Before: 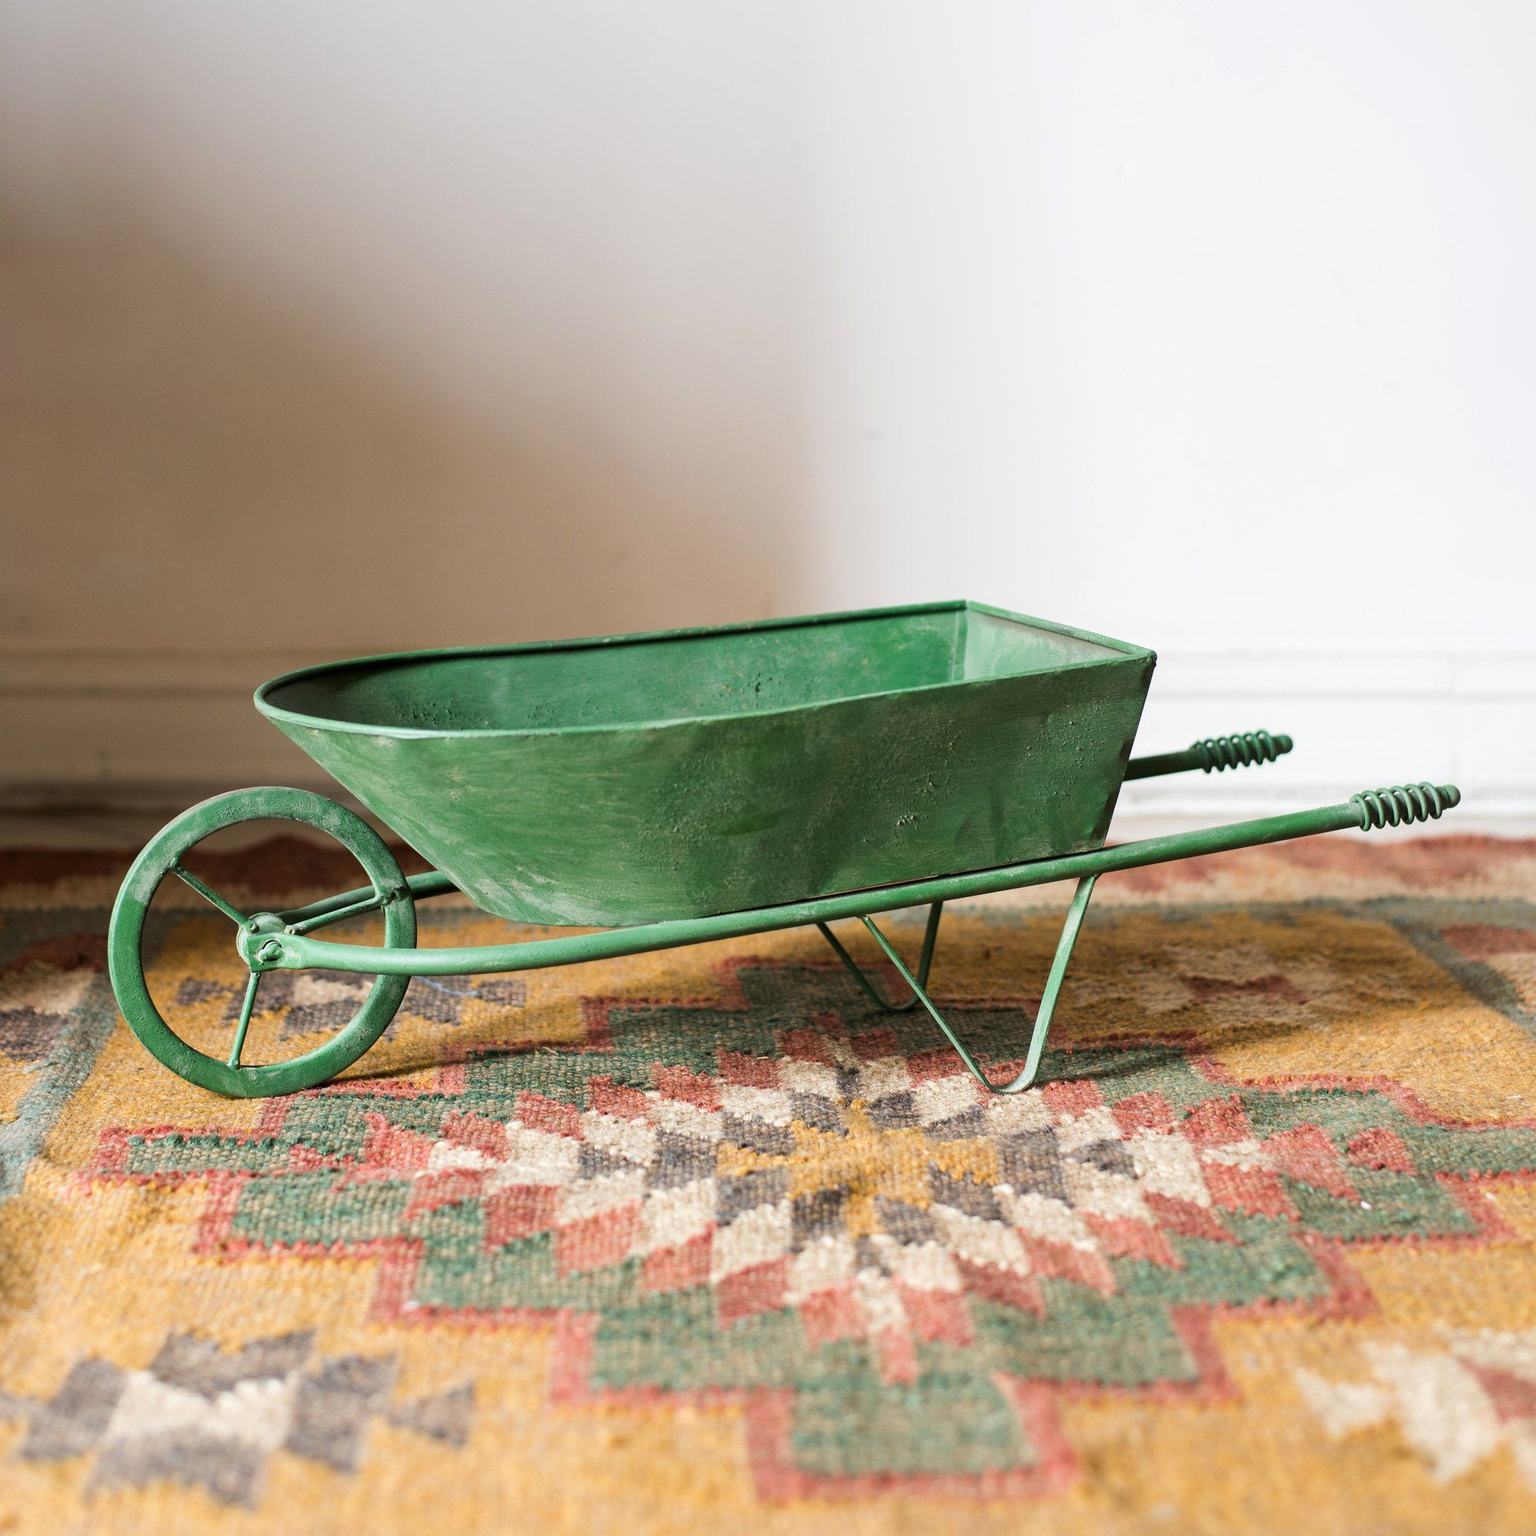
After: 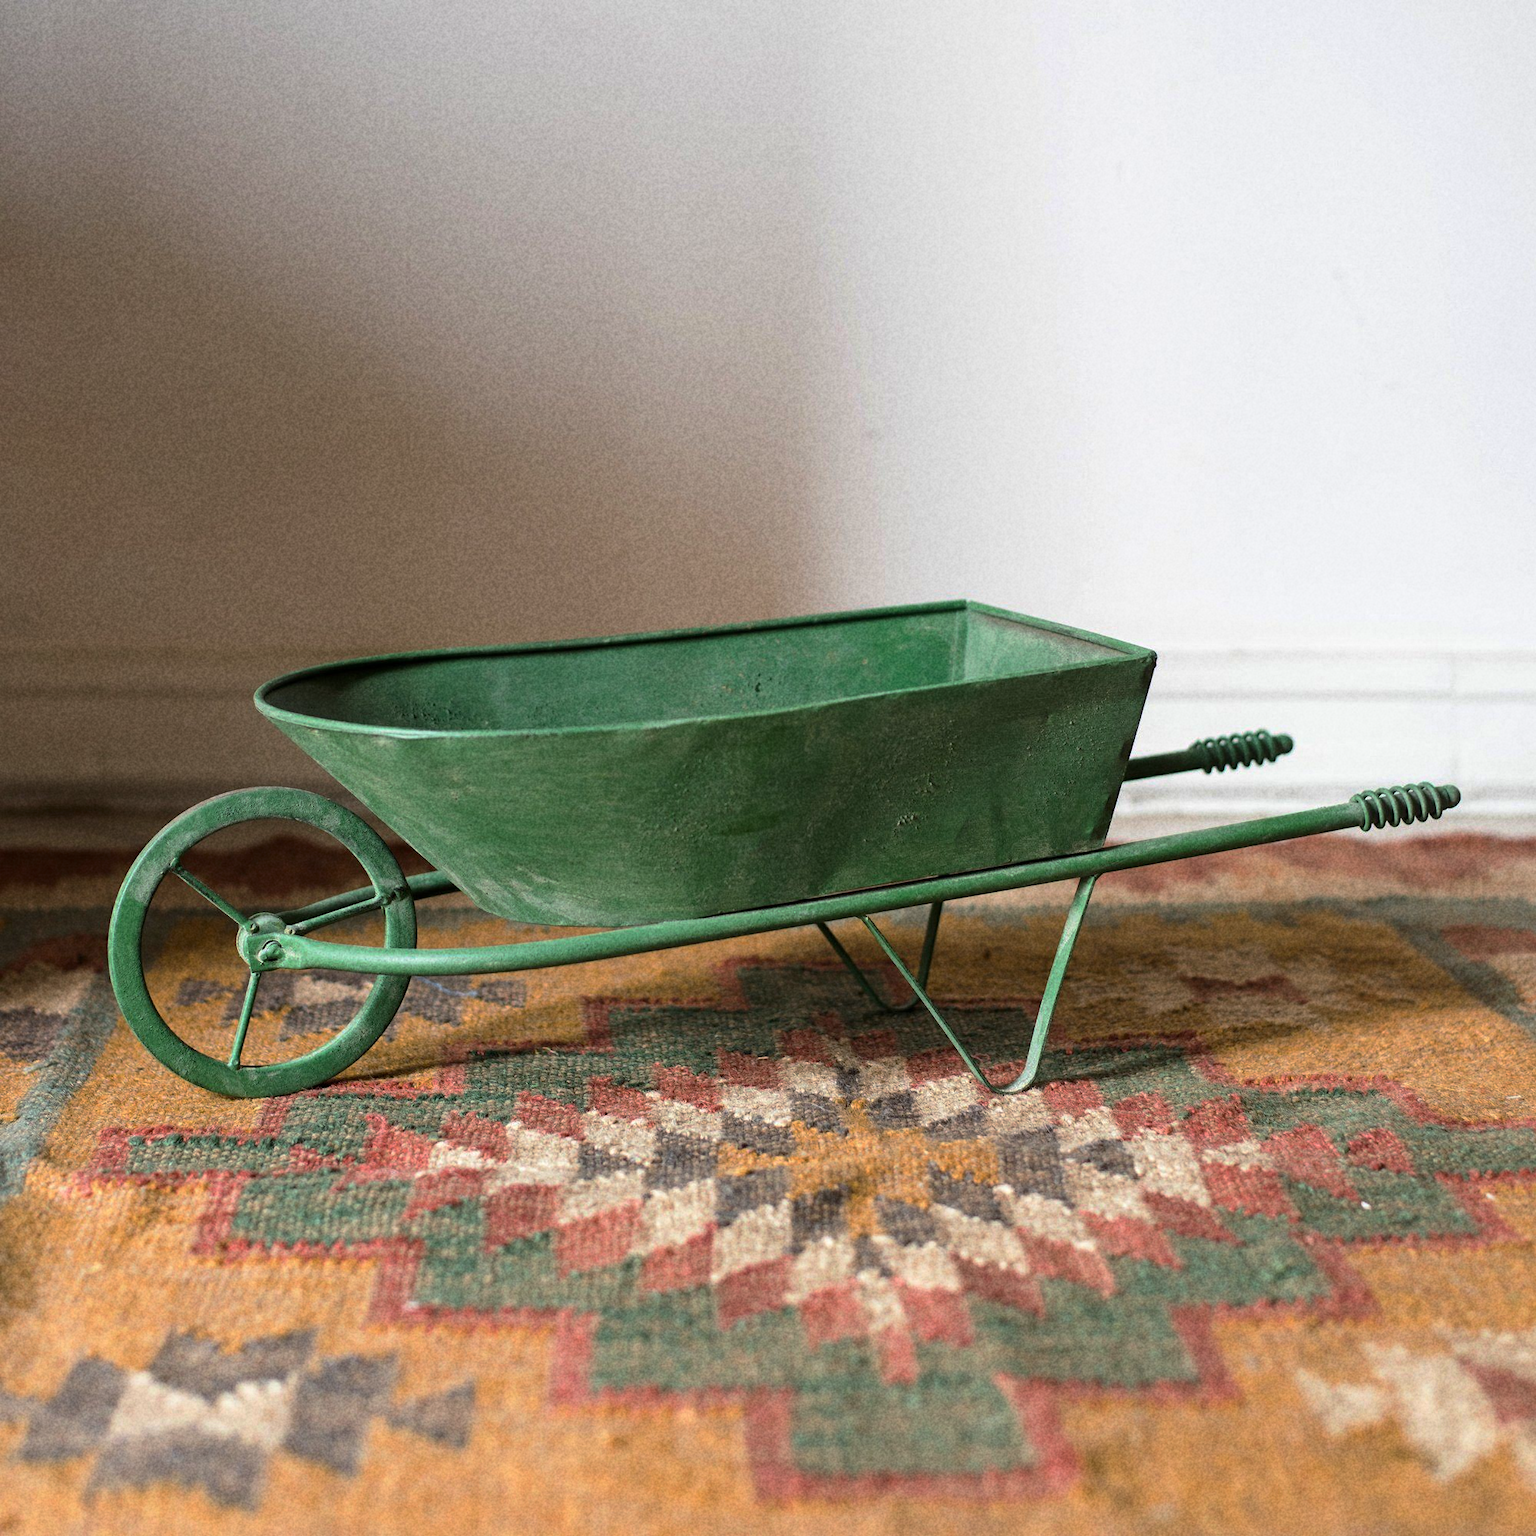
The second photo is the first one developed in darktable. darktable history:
grain: coarseness 22.88 ISO
base curve: curves: ch0 [(0, 0) (0.595, 0.418) (1, 1)], preserve colors none
